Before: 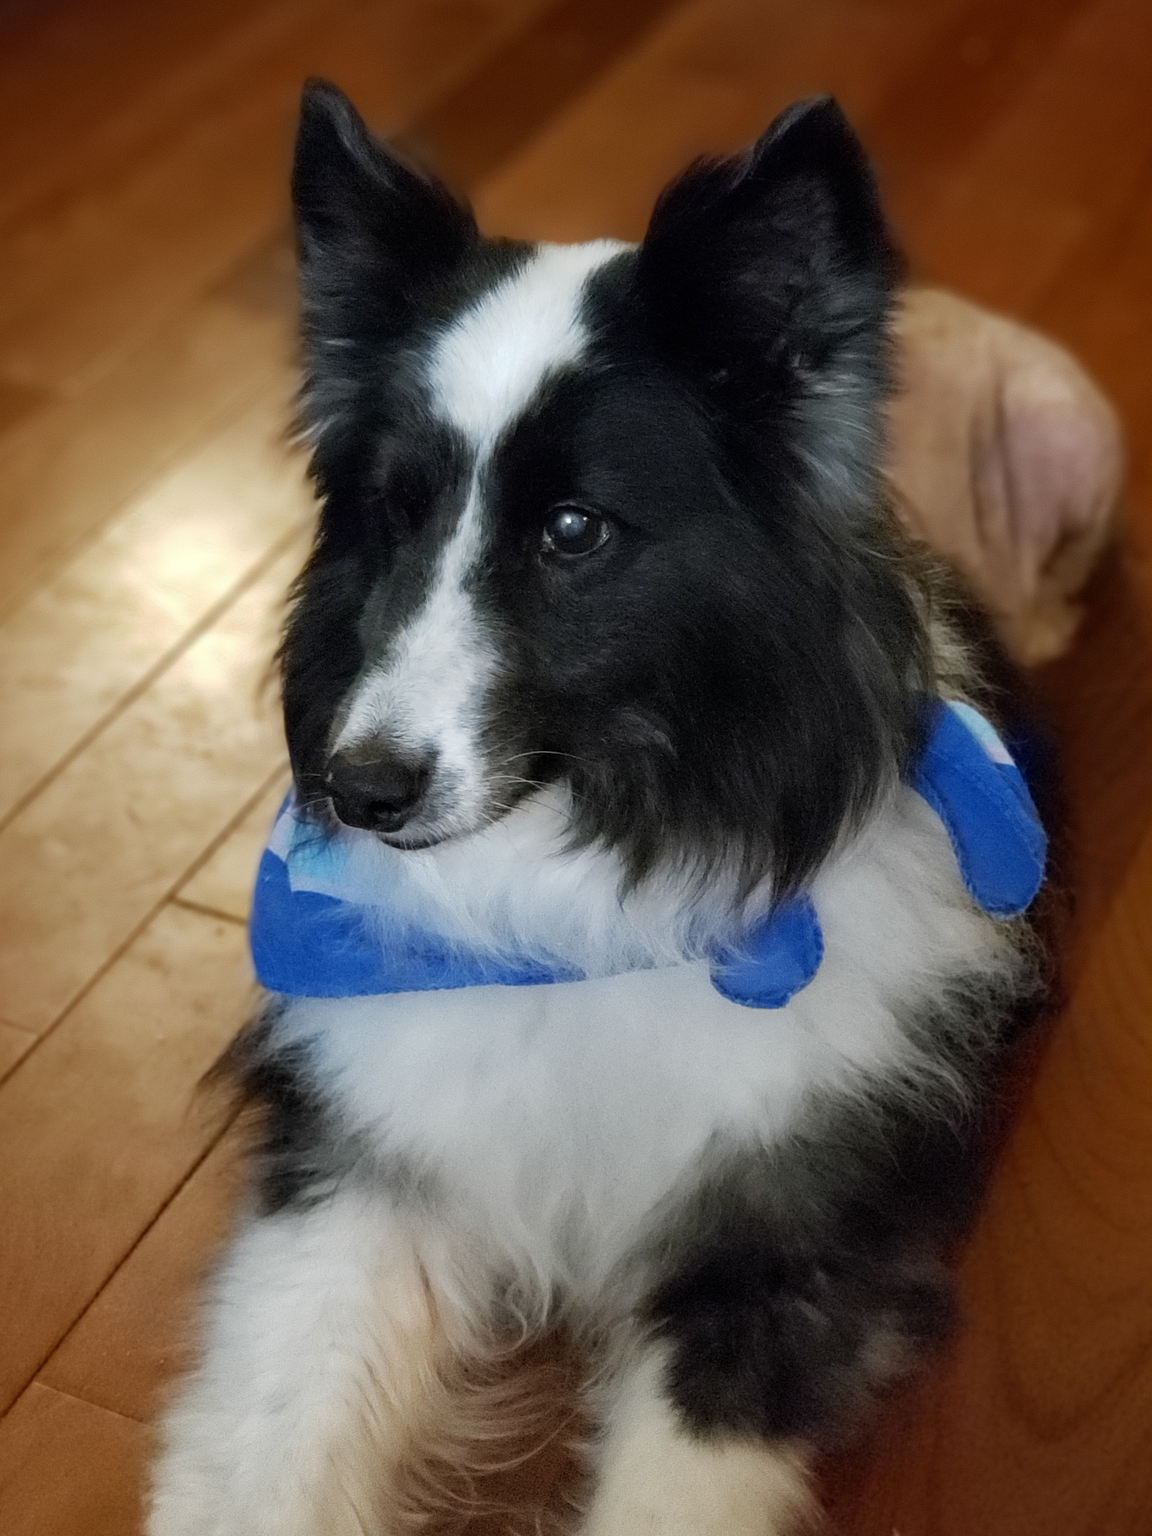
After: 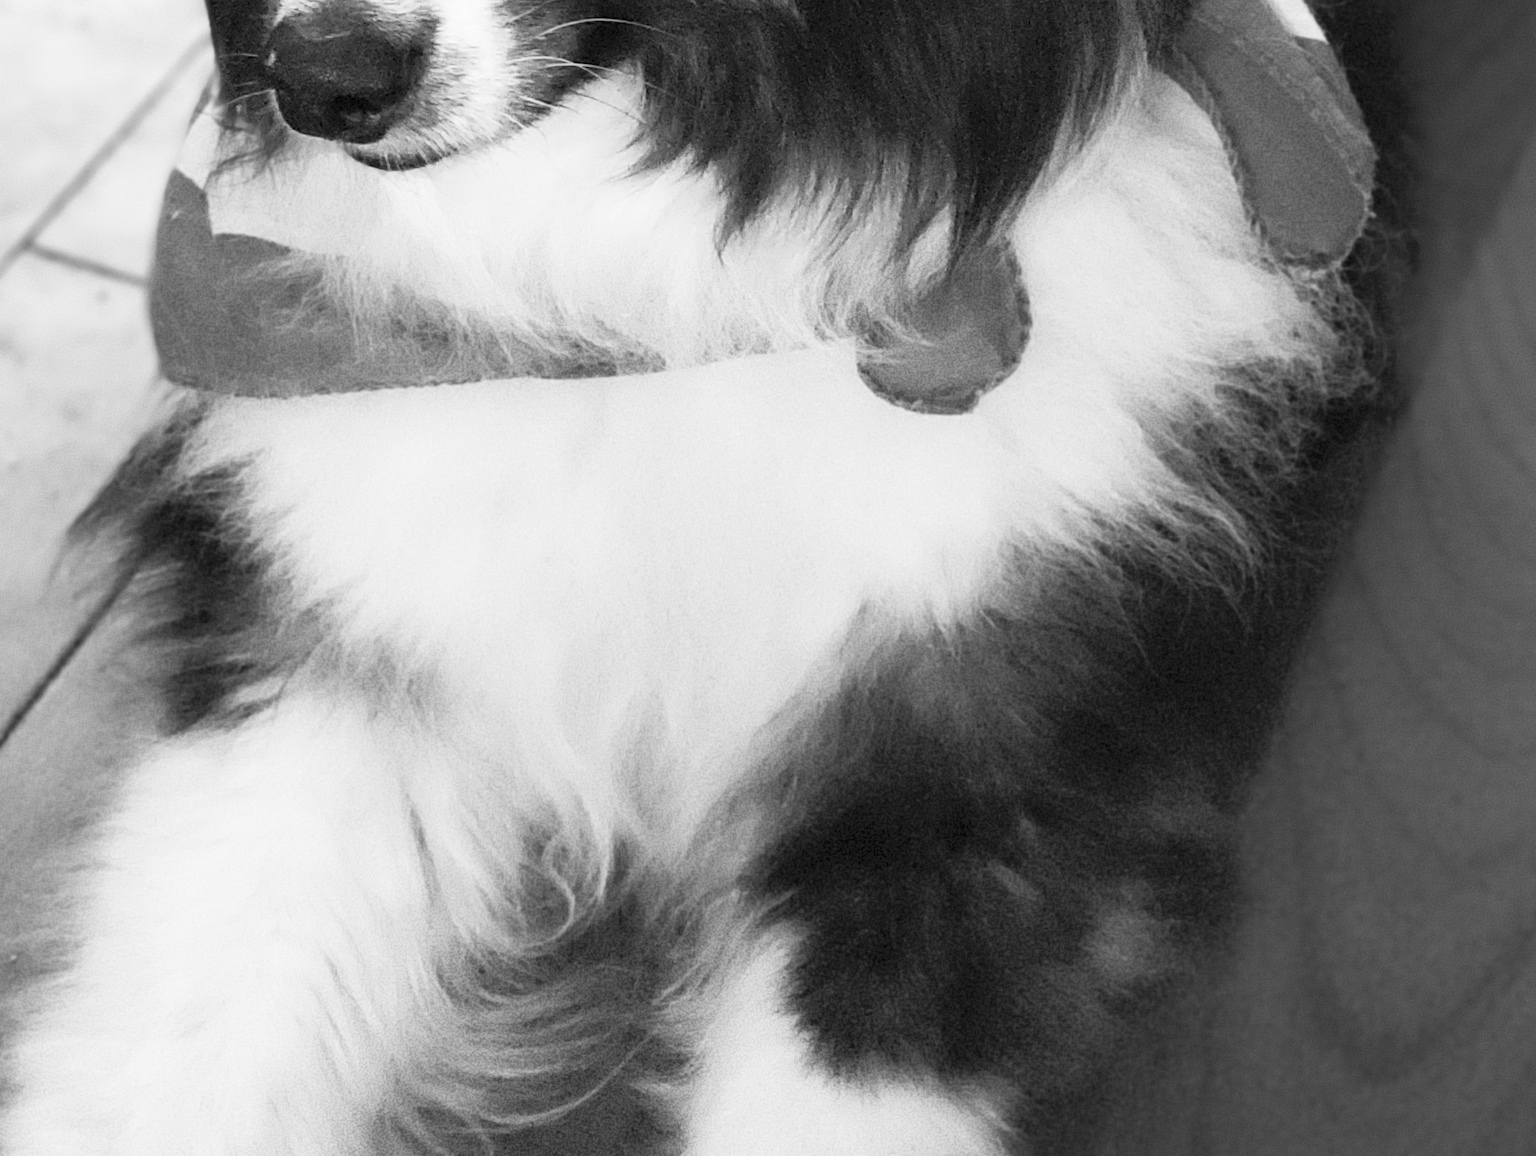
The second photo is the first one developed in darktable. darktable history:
crop and rotate: left 13.306%, top 48.129%, bottom 2.928%
color correction: highlights a* -8, highlights b* 3.1
contrast brightness saturation: contrast 0.39, brightness 0.53
monochrome: on, module defaults
